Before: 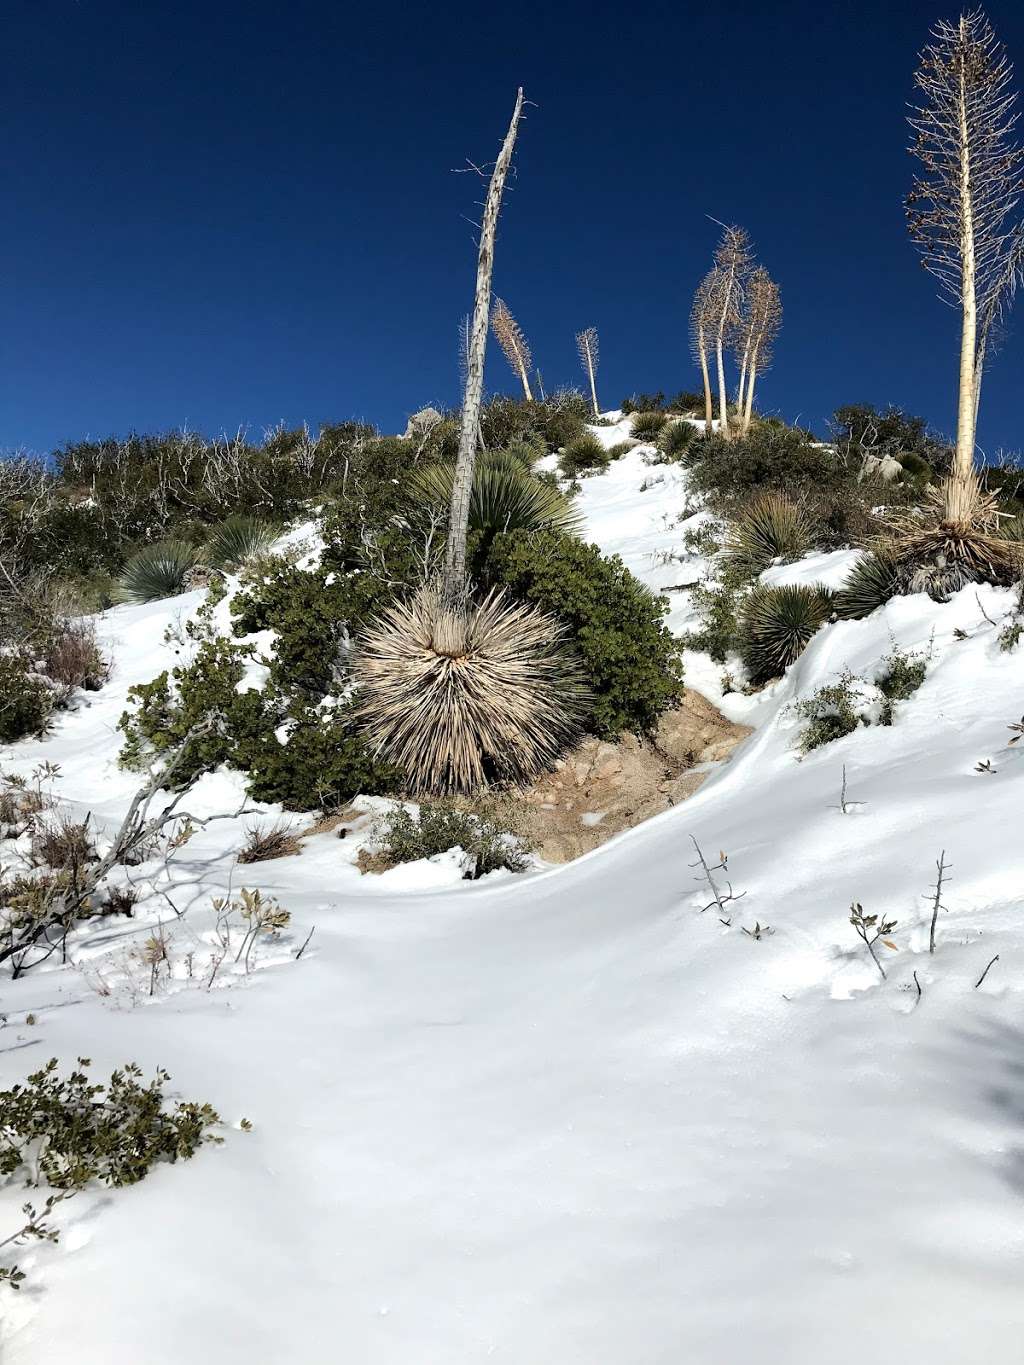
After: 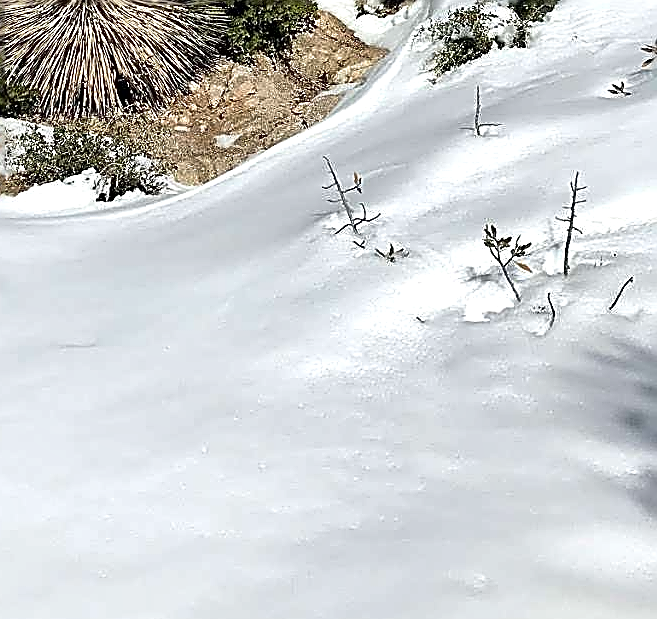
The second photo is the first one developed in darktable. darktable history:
local contrast: mode bilateral grid, contrast 25, coarseness 60, detail 151%, midtone range 0.2
contrast brightness saturation: contrast 0.044, saturation 0.074
sharpen: amount 1.982
crop and rotate: left 35.751%, top 49.722%, bottom 4.91%
